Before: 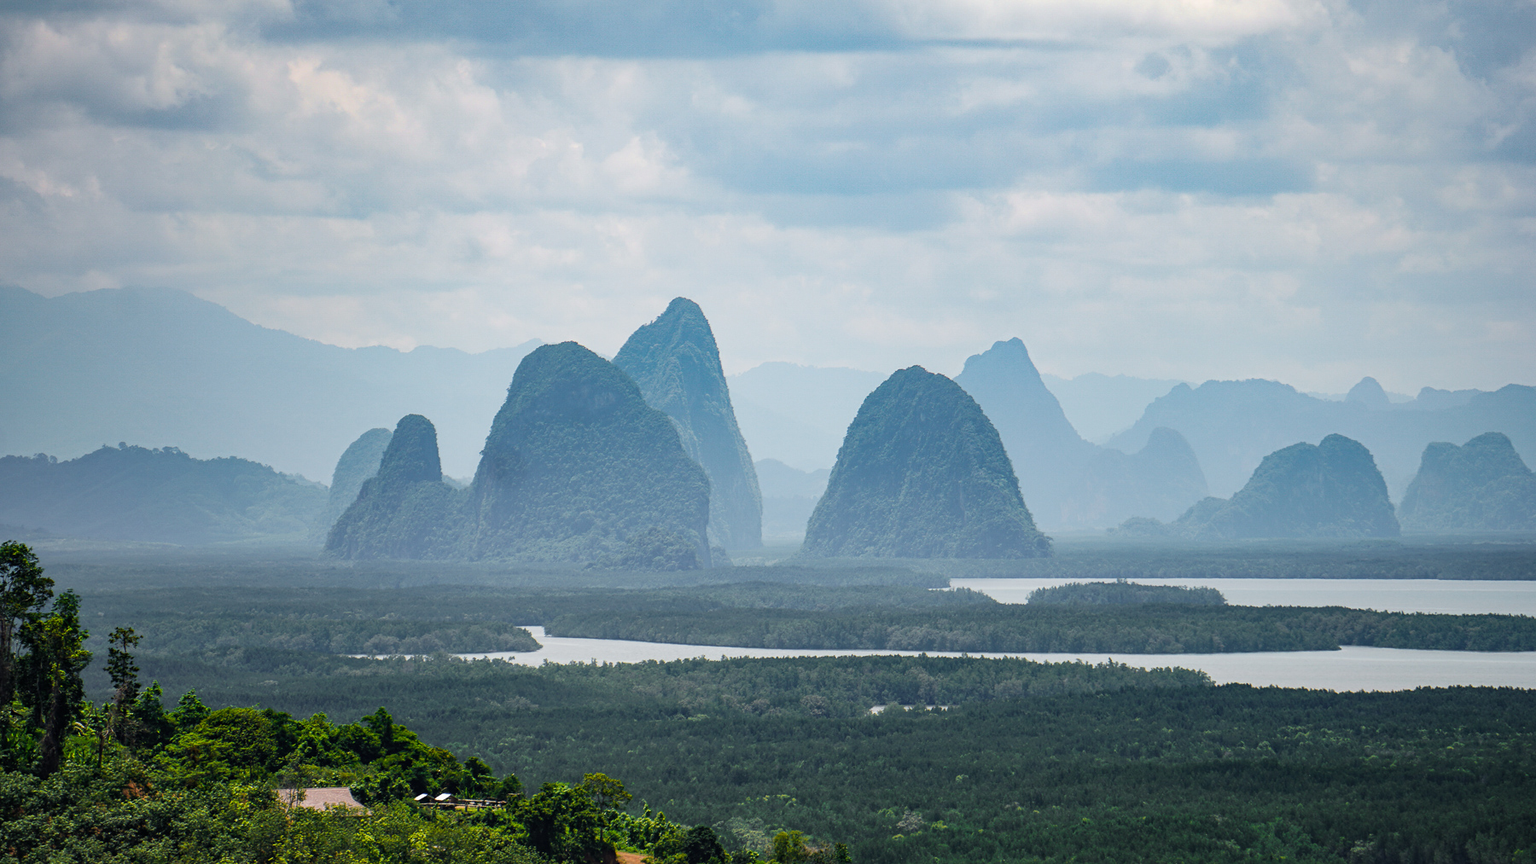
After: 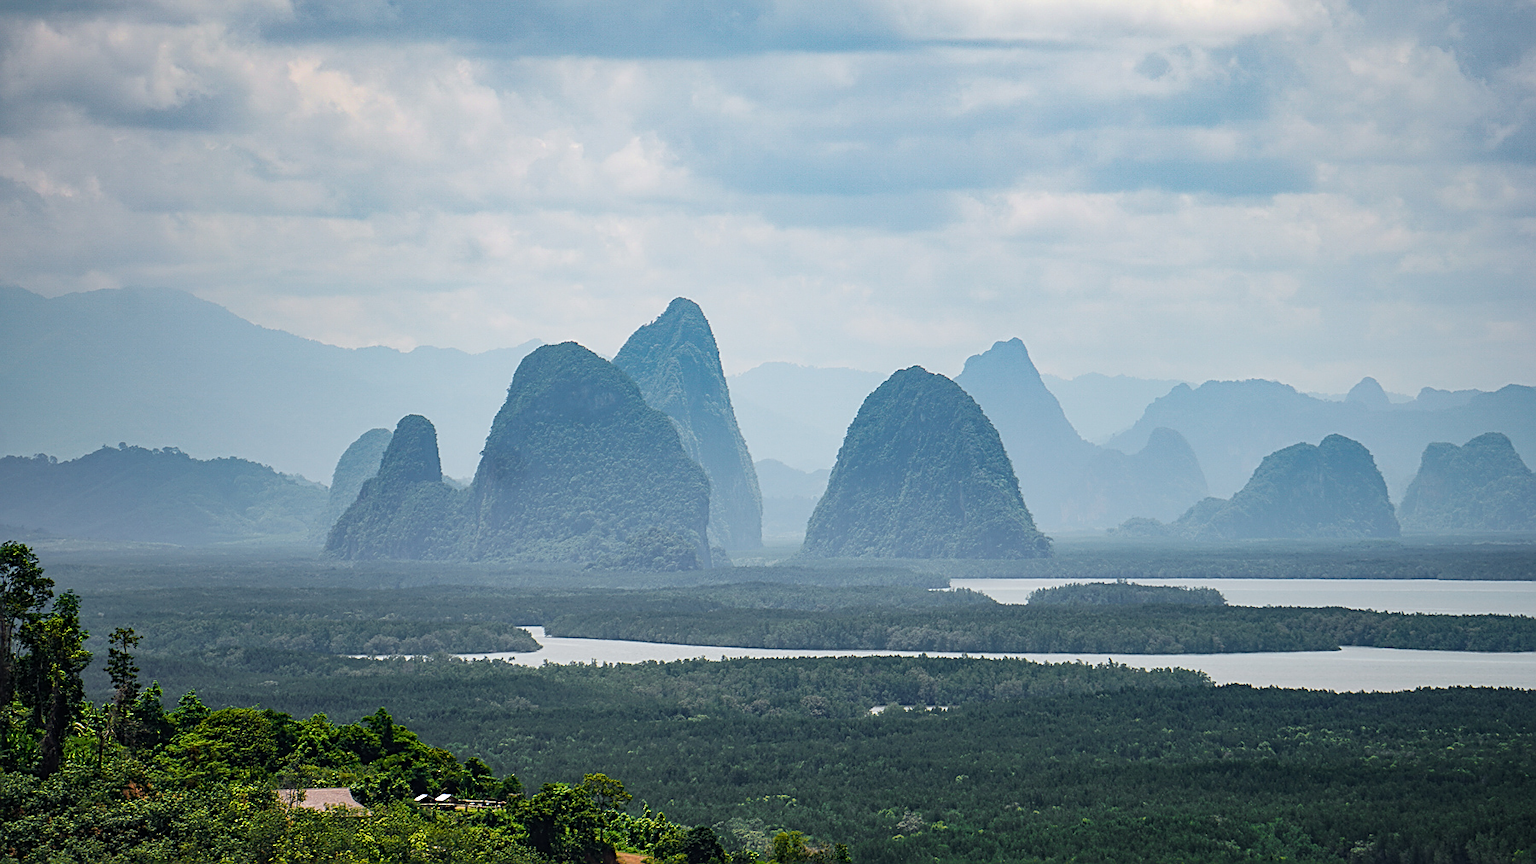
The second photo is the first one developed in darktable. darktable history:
sharpen: amount 0.546
